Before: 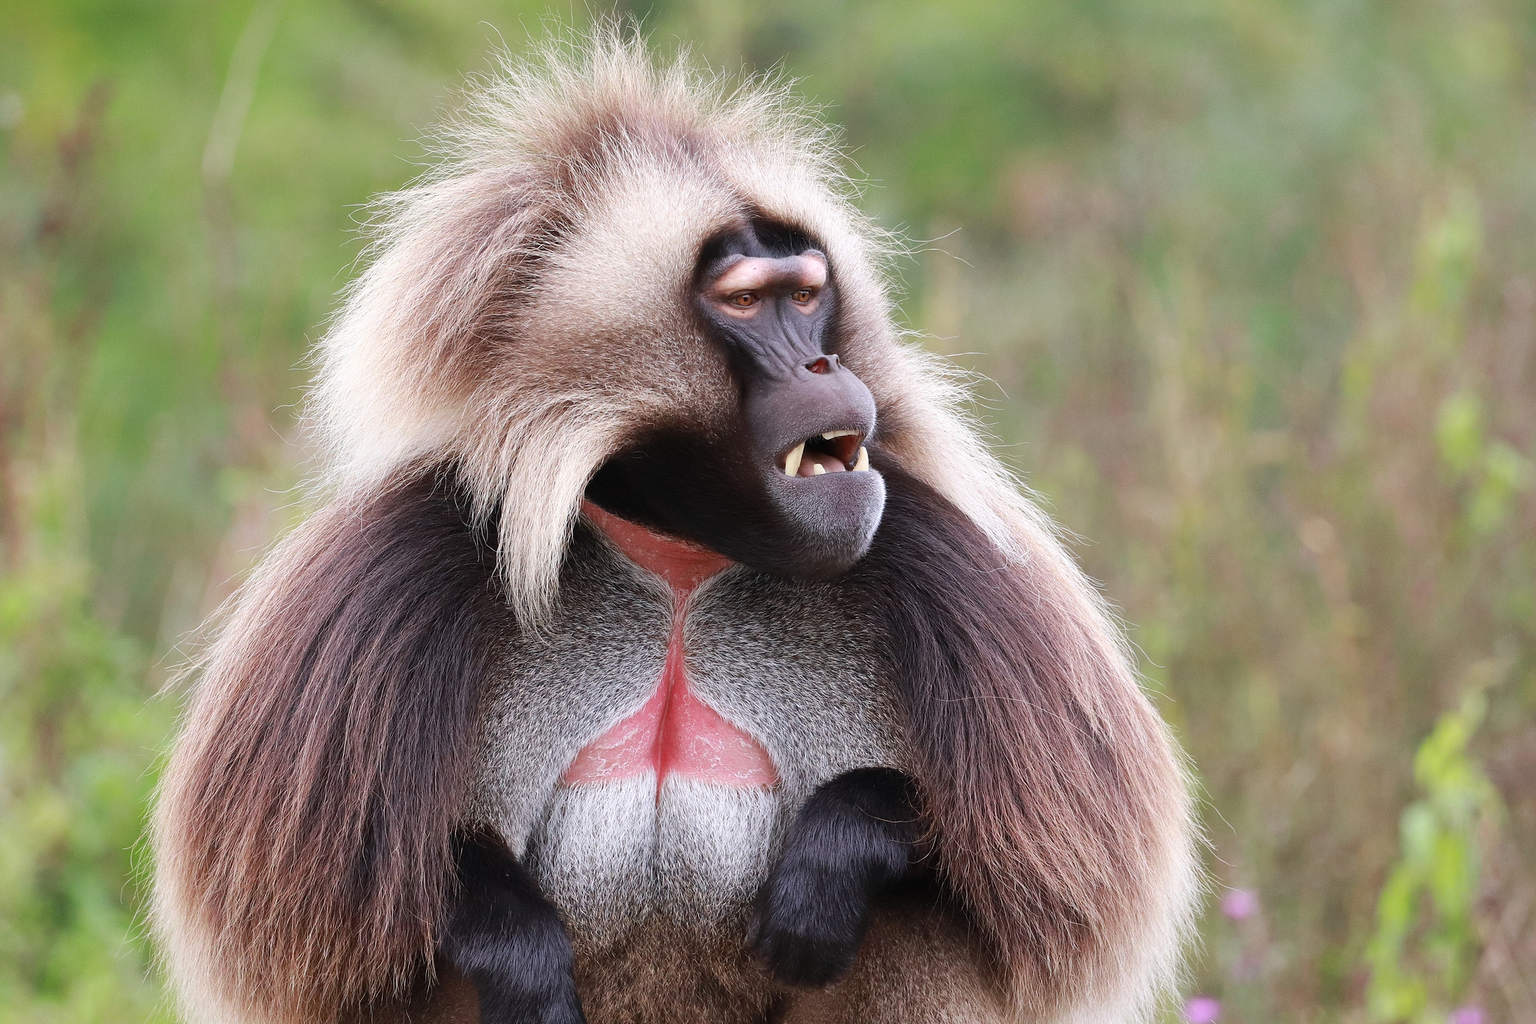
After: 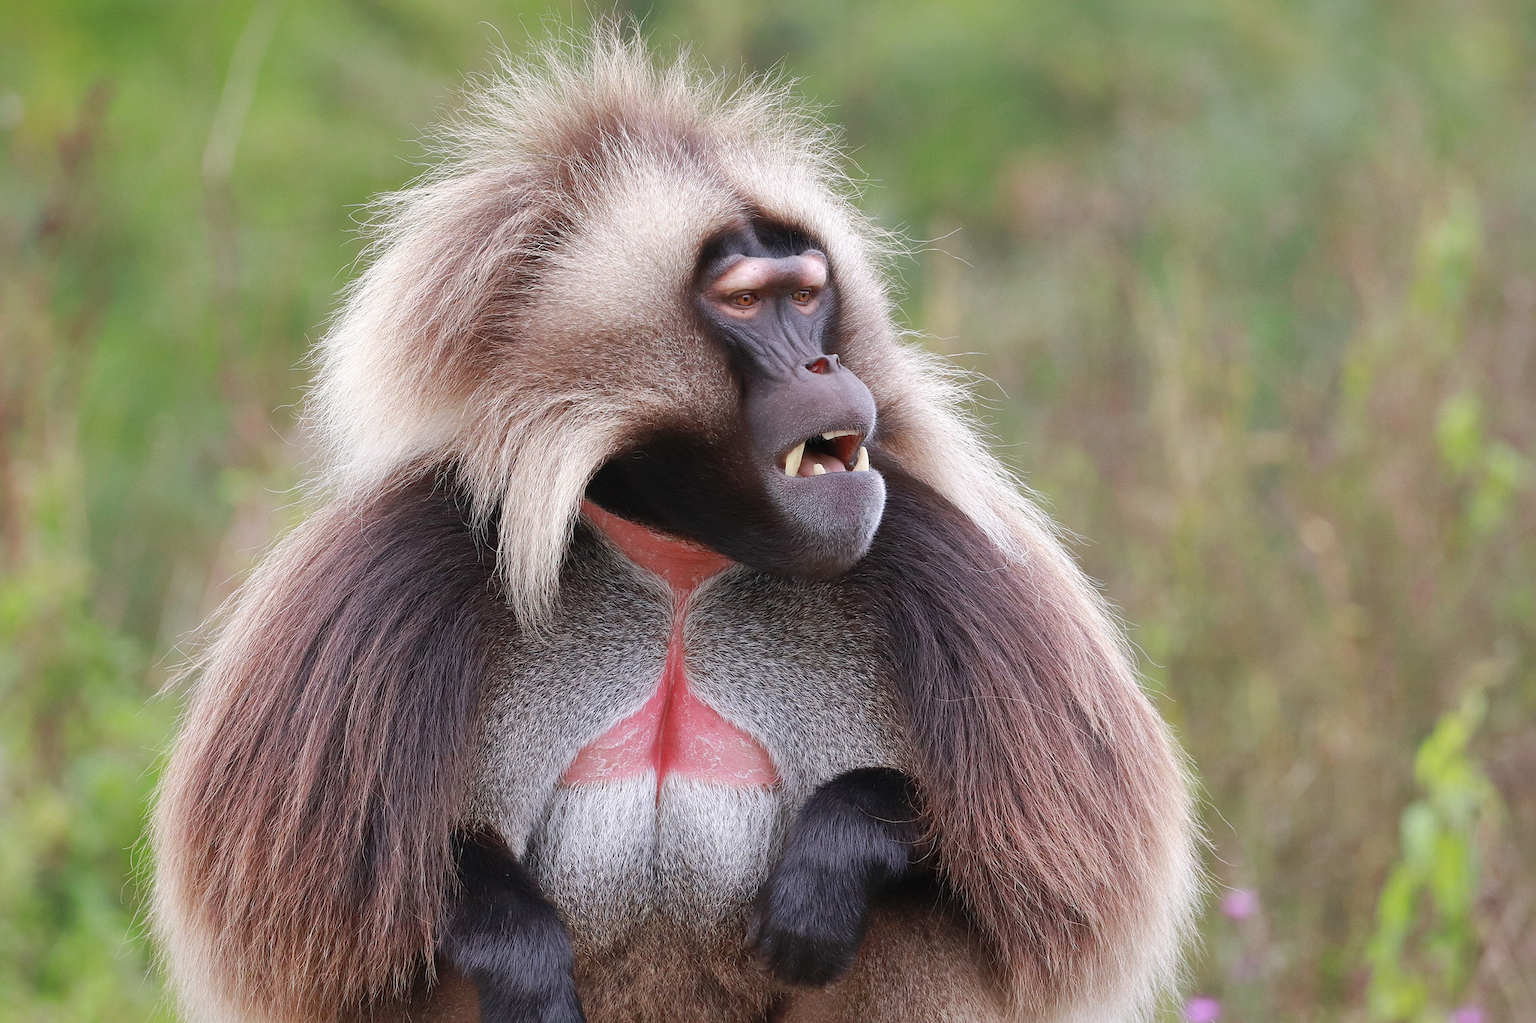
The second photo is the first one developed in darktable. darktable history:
shadows and highlights: shadows color adjustment 99.15%, highlights color adjustment 0.438%
